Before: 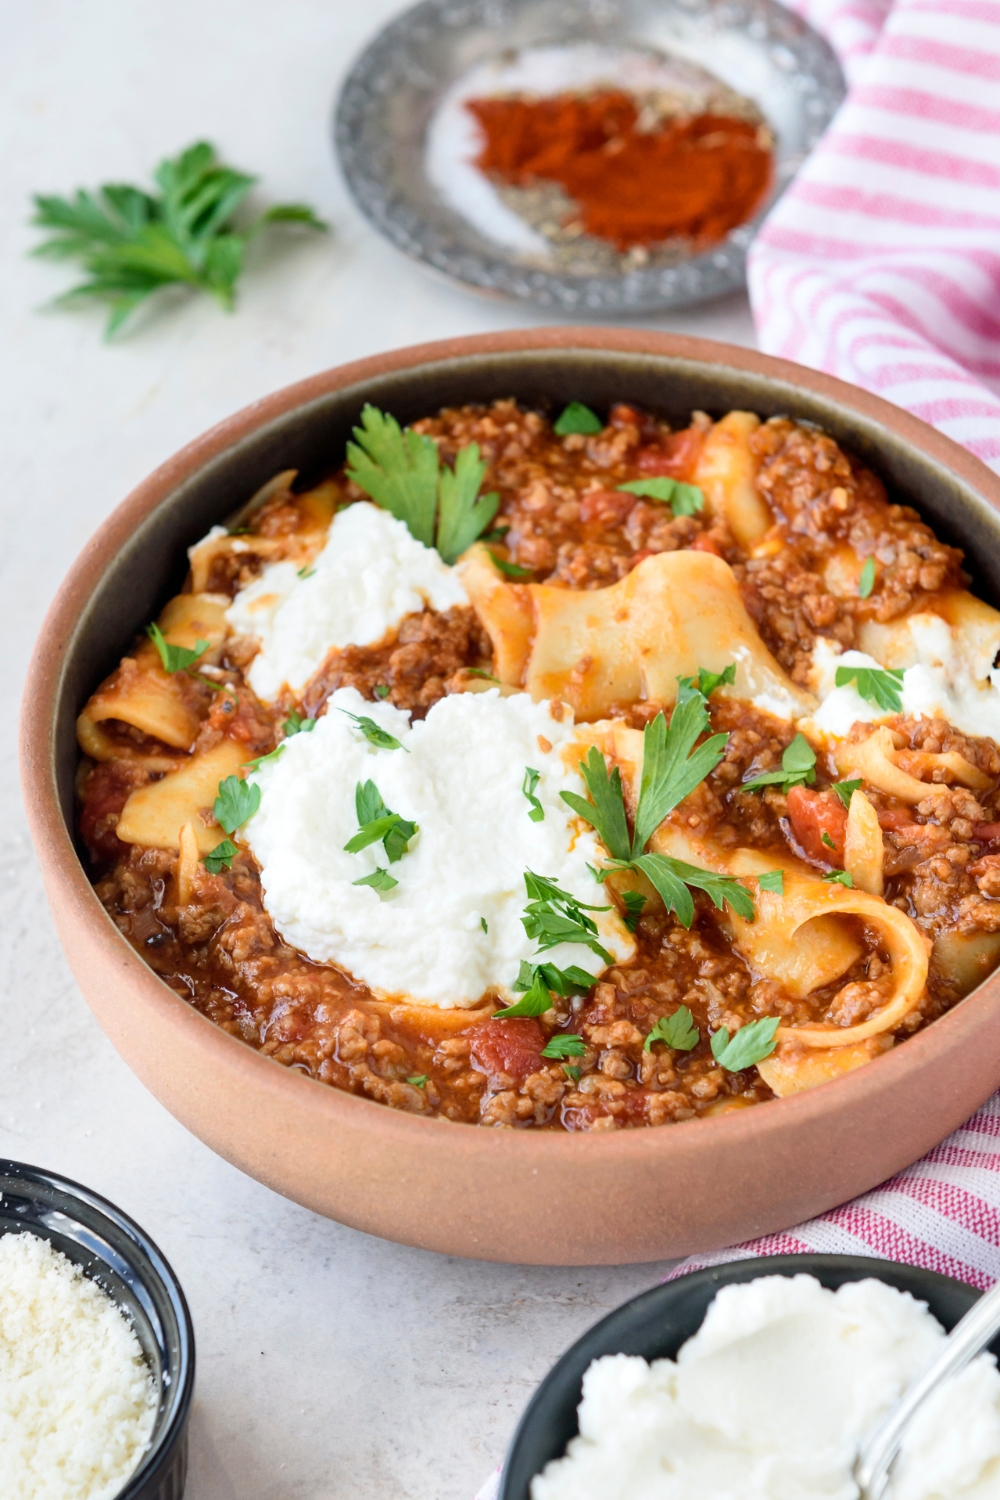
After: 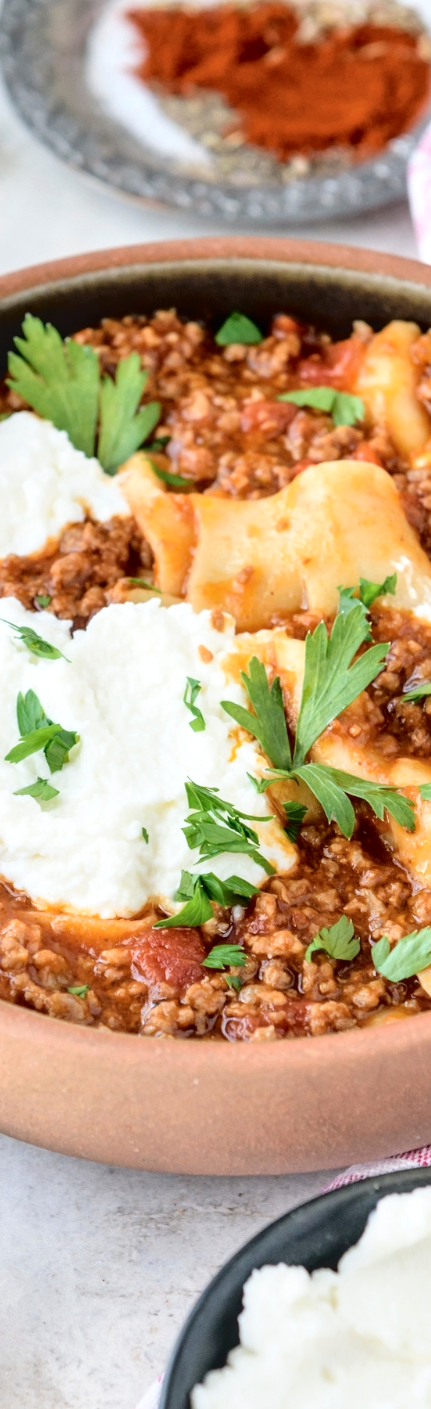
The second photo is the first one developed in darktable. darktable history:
tone curve: curves: ch0 [(0, 0) (0.003, 0.025) (0.011, 0.027) (0.025, 0.032) (0.044, 0.037) (0.069, 0.044) (0.1, 0.054) (0.136, 0.084) (0.177, 0.128) (0.224, 0.196) (0.277, 0.281) (0.335, 0.376) (0.399, 0.461) (0.468, 0.534) (0.543, 0.613) (0.623, 0.692) (0.709, 0.77) (0.801, 0.849) (0.898, 0.934) (1, 1)], color space Lab, independent channels, preserve colors none
local contrast: on, module defaults
crop: left 33.905%, top 6.033%, right 22.948%
